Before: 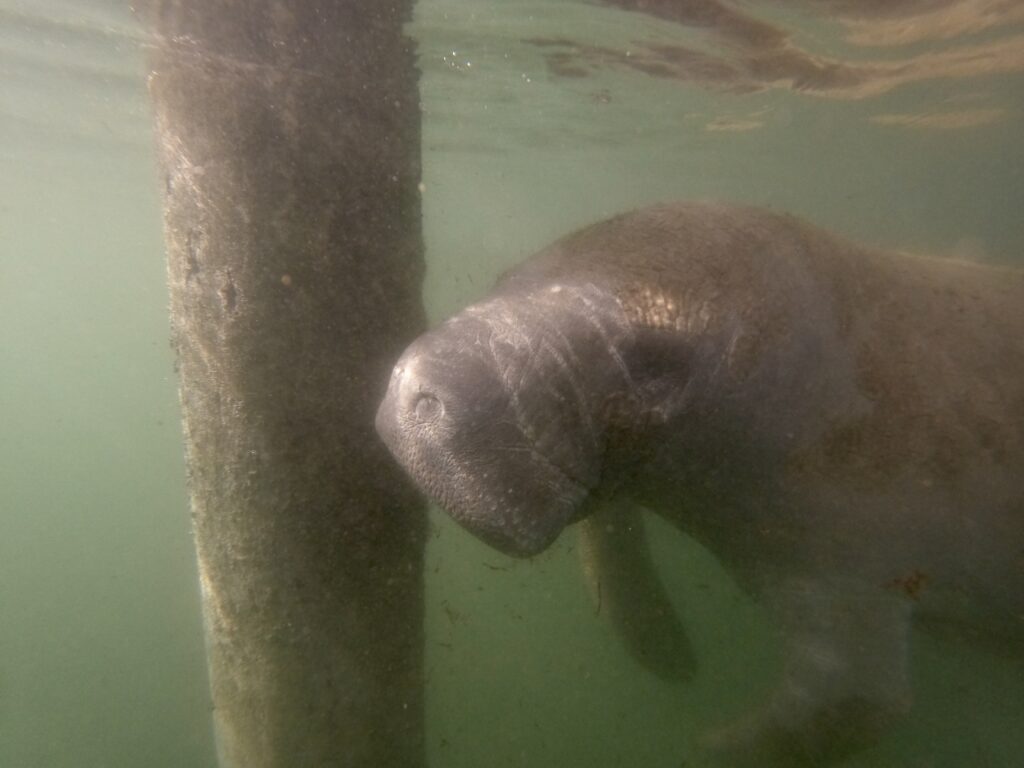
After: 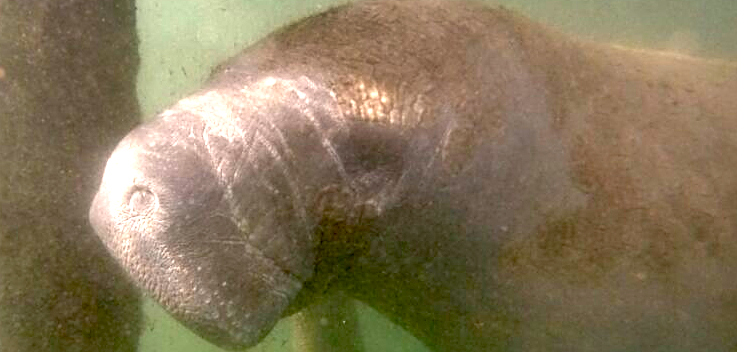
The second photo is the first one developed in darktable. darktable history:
shadows and highlights: shadows 20.91, highlights -82.73, soften with gaussian
sharpen: on, module defaults
crop and rotate: left 27.938%, top 27.046%, bottom 27.046%
exposure: black level correction 0.009, exposure 1.425 EV, compensate highlight preservation false
